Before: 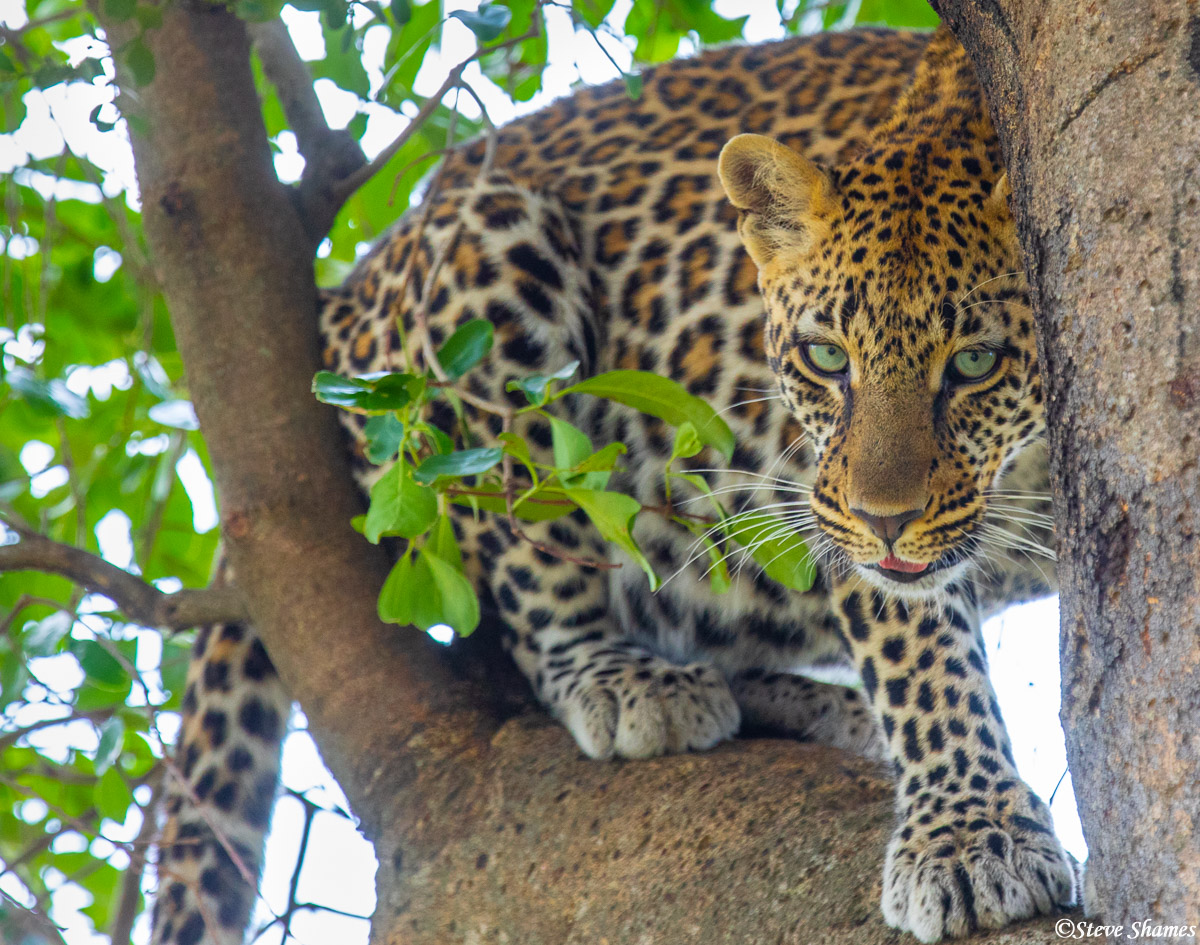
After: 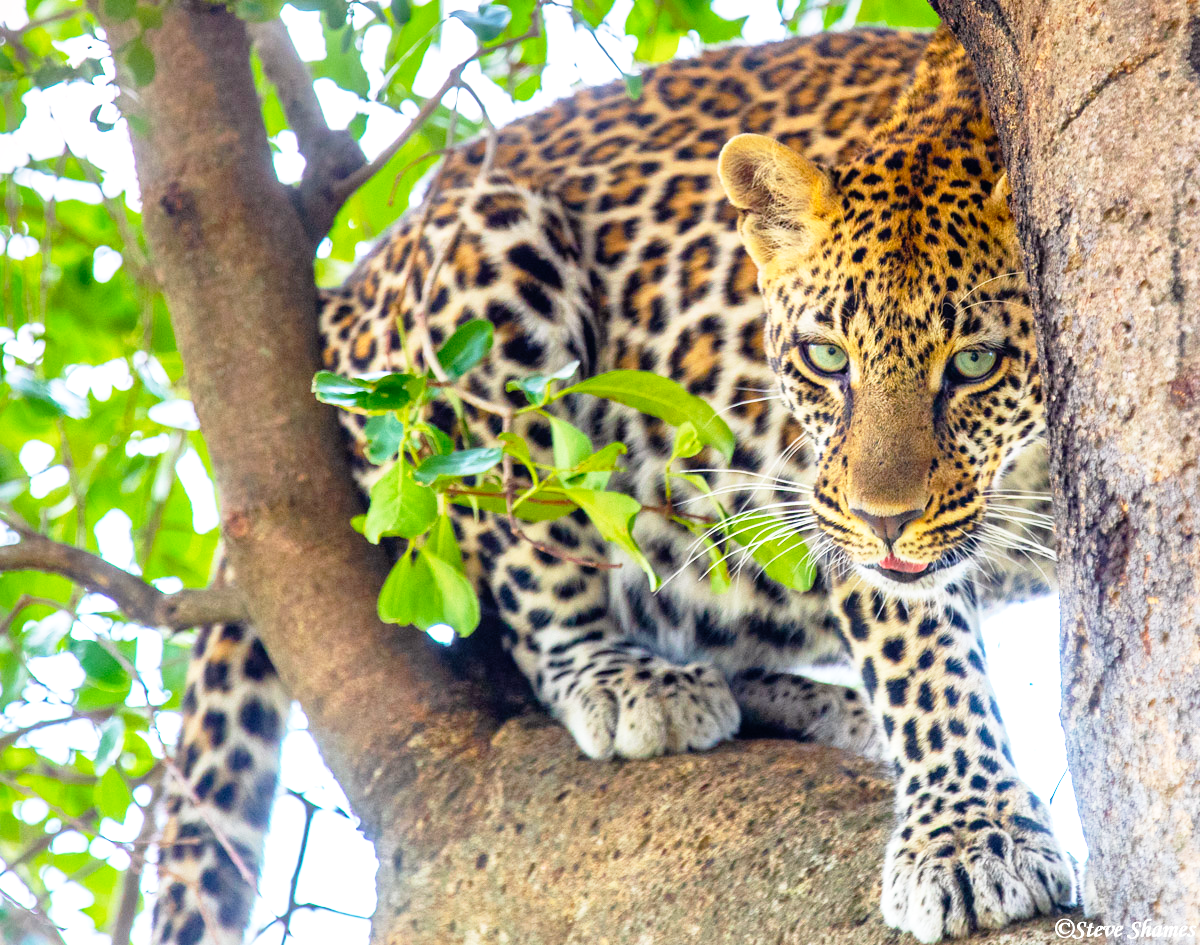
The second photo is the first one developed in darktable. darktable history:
local contrast: mode bilateral grid, contrast 20, coarseness 50, detail 120%, midtone range 0.2
base curve: curves: ch0 [(0, 0) (0.012, 0.01) (0.073, 0.168) (0.31, 0.711) (0.645, 0.957) (1, 1)], preserve colors none
tone equalizer: -7 EV 0.18 EV, -6 EV 0.12 EV, -5 EV 0.08 EV, -4 EV 0.04 EV, -2 EV -0.02 EV, -1 EV -0.04 EV, +0 EV -0.06 EV, luminance estimator HSV value / RGB max
graduated density: density 0.38 EV, hardness 21%, rotation -6.11°, saturation 32%
